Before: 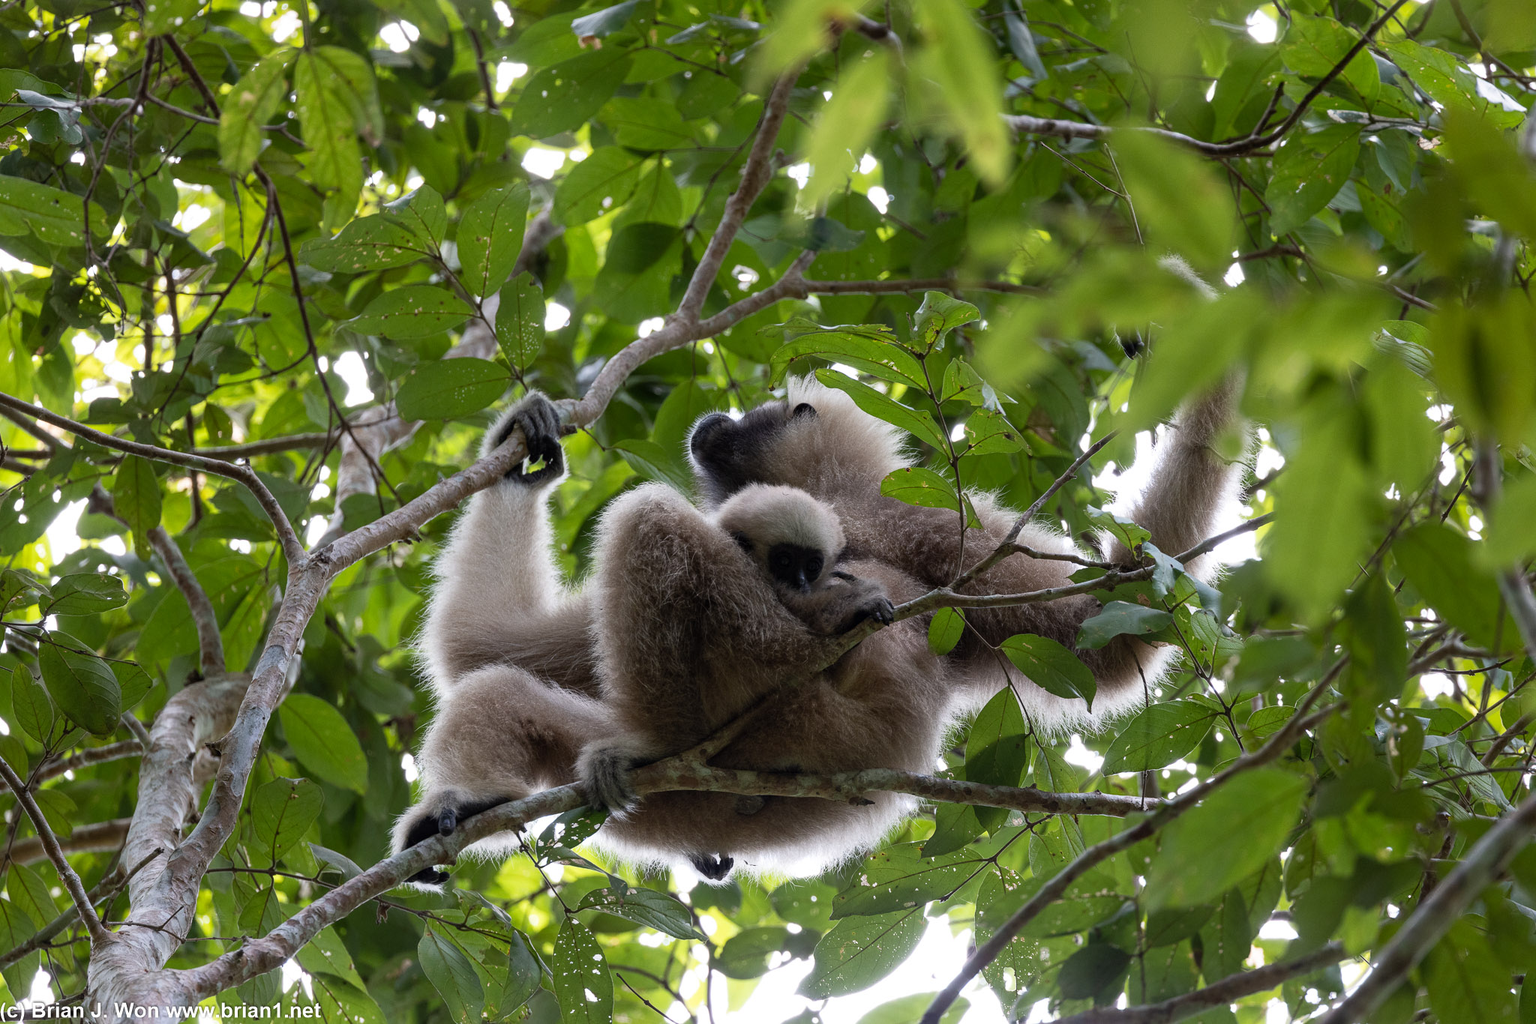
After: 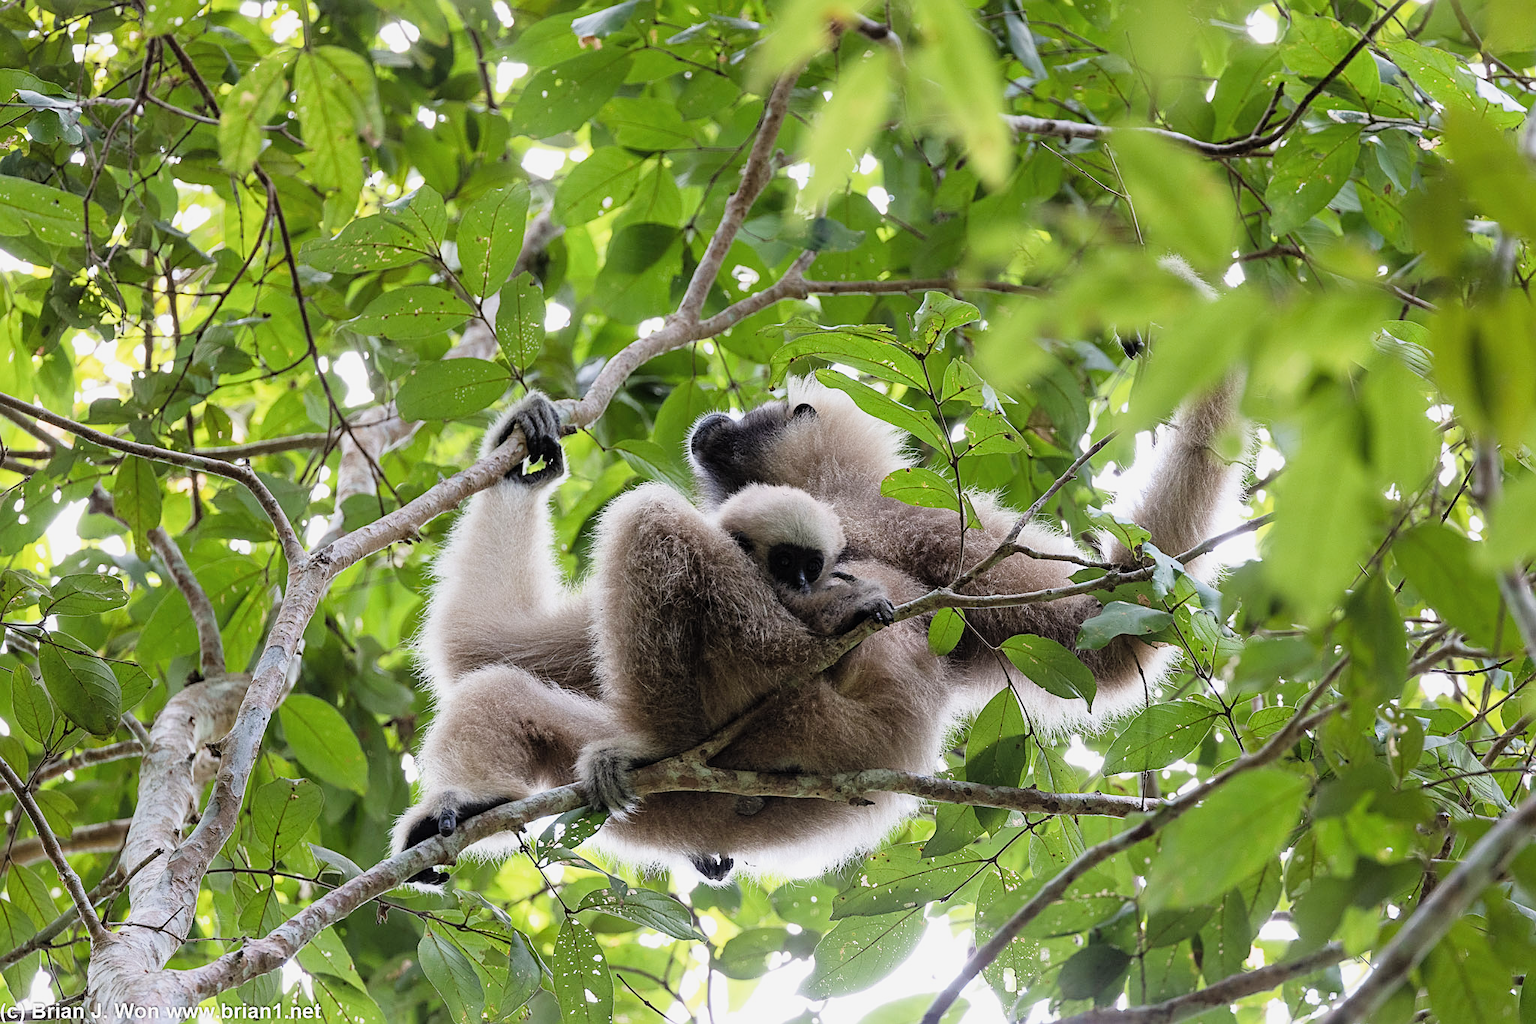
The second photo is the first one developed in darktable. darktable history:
sharpen: on, module defaults
exposure: black level correction -0.002, exposure 1.113 EV, compensate highlight preservation false
filmic rgb: black relative exposure -7.65 EV, white relative exposure 4.56 EV, hardness 3.61
